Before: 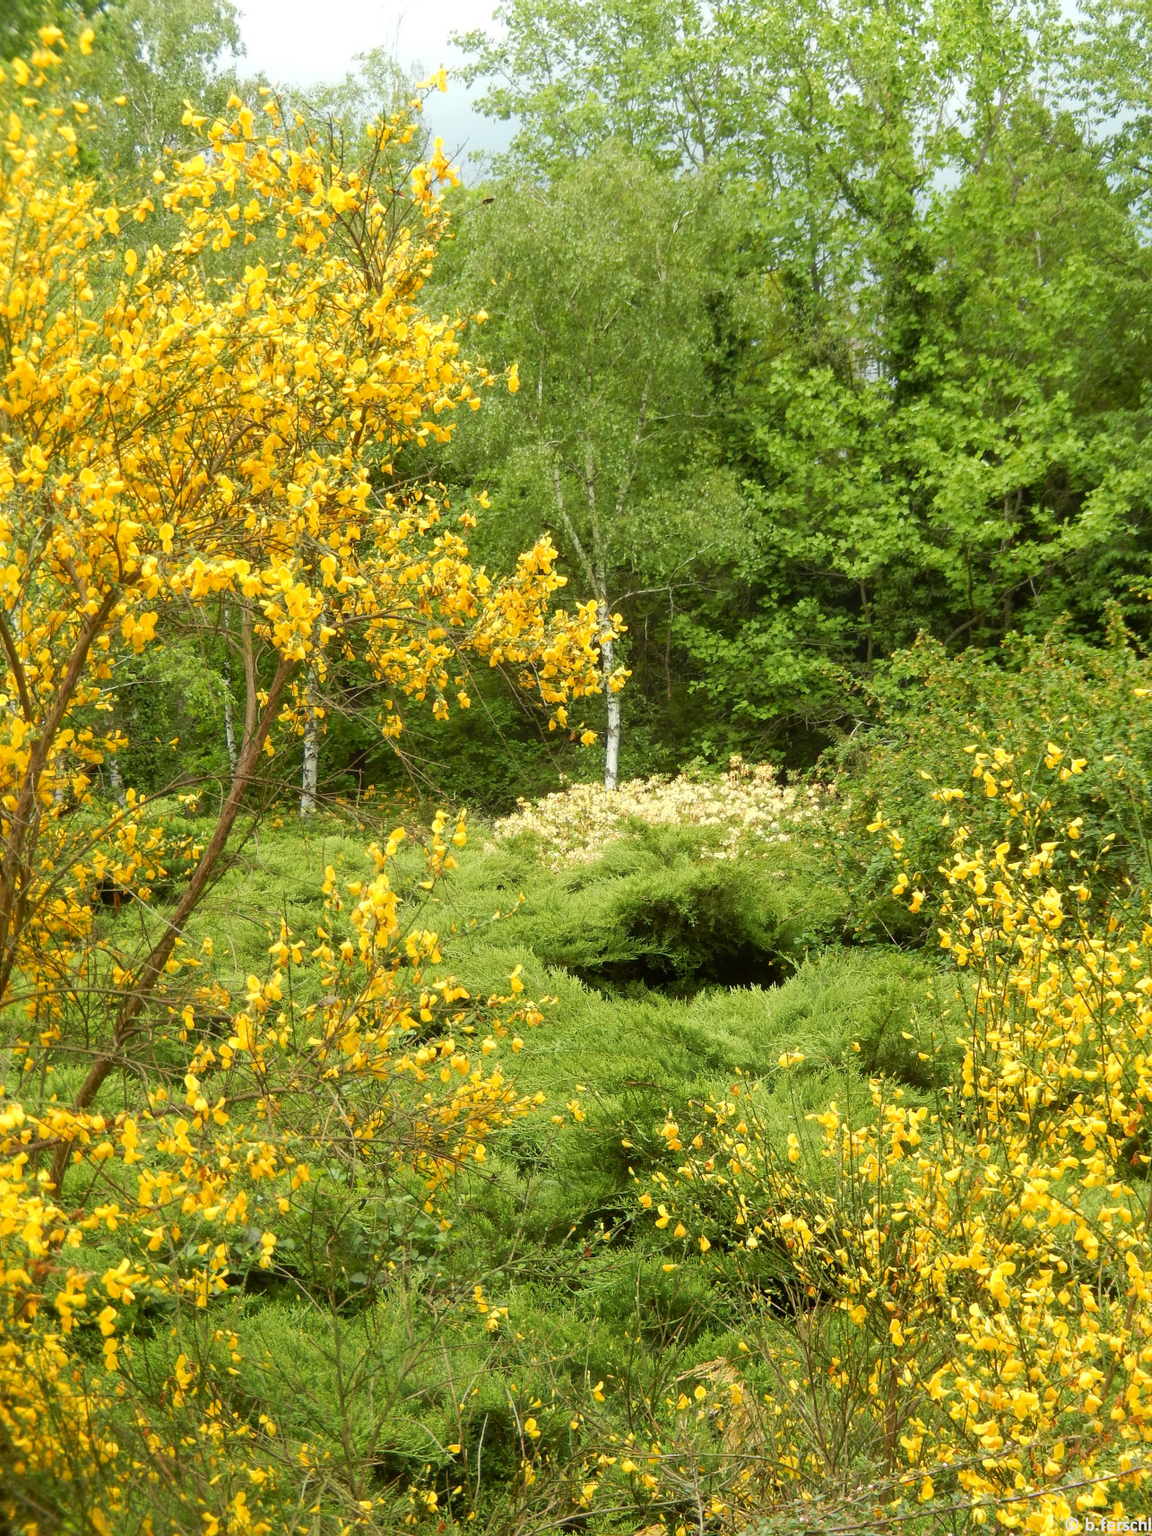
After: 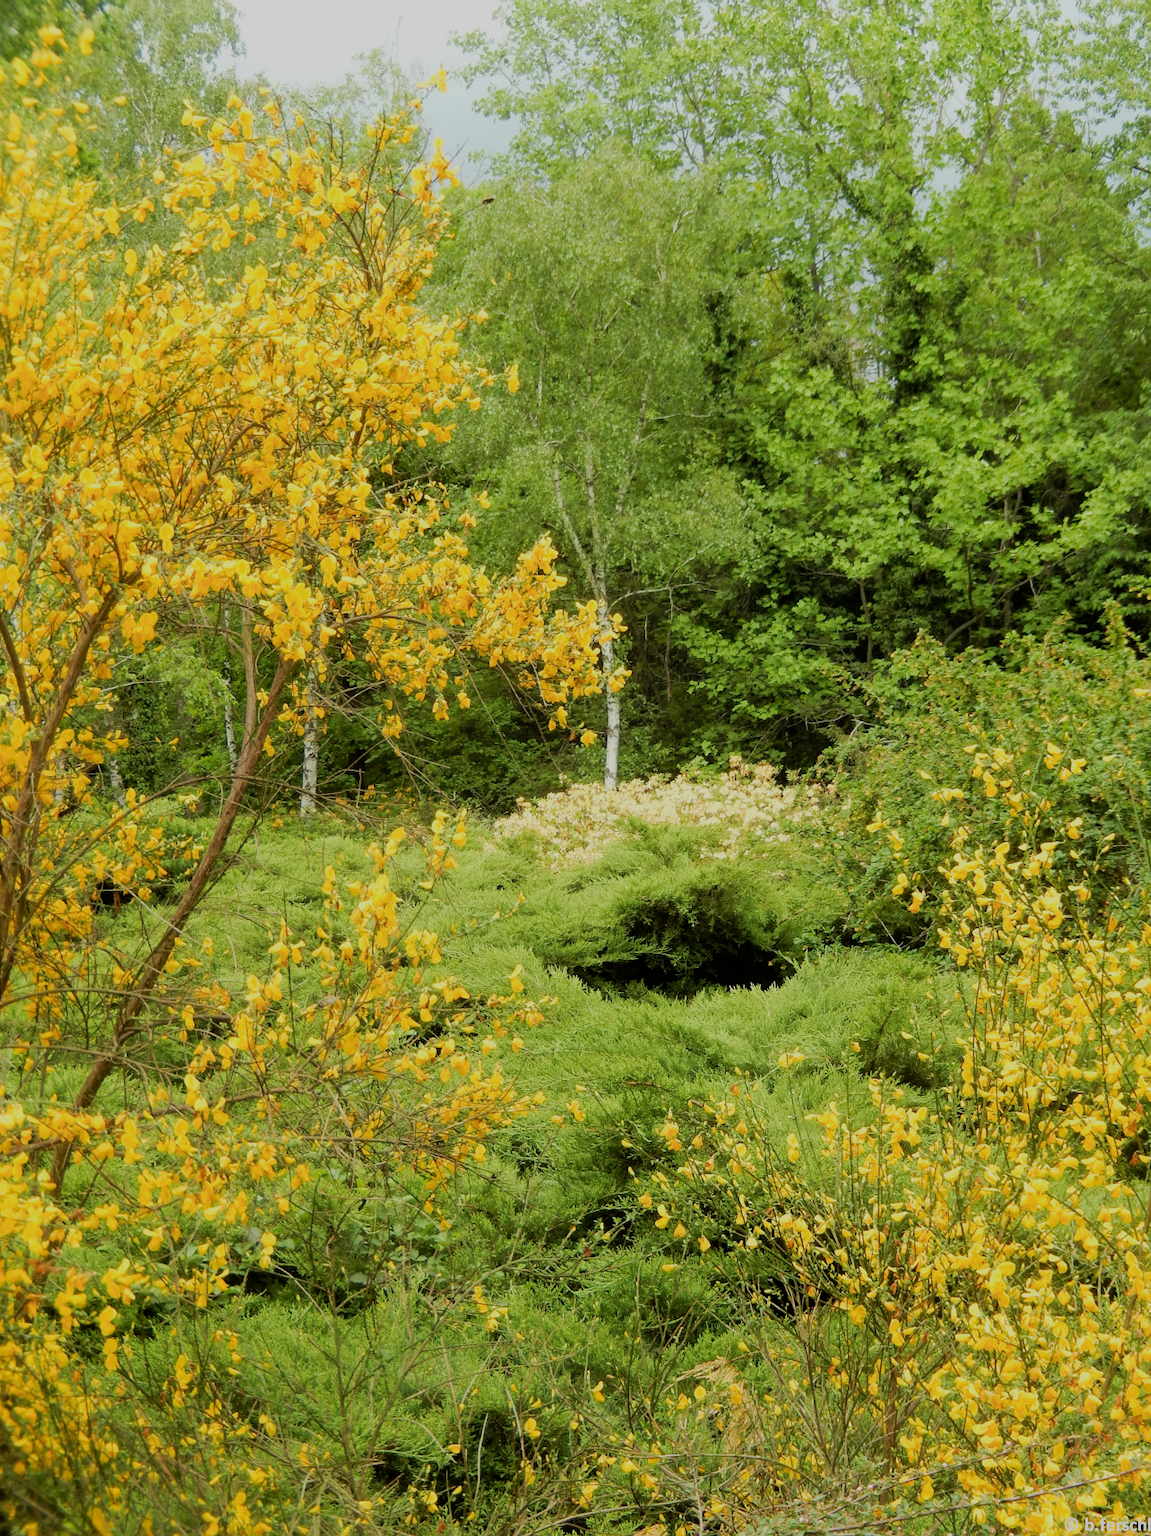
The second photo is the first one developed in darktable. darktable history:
filmic rgb: black relative exposure -7.12 EV, white relative exposure 5.36 EV, hardness 3.03
